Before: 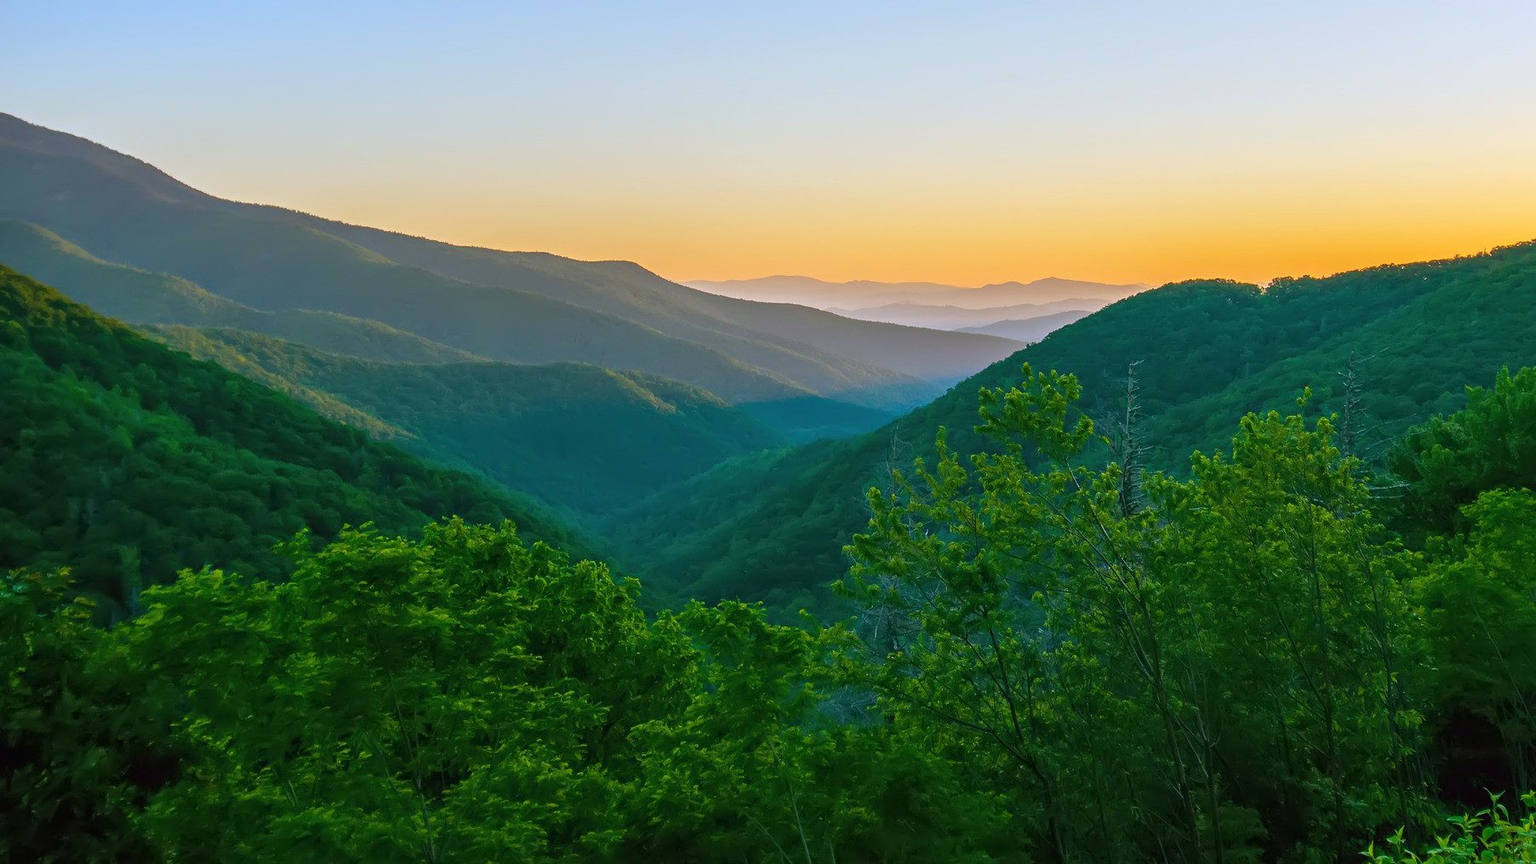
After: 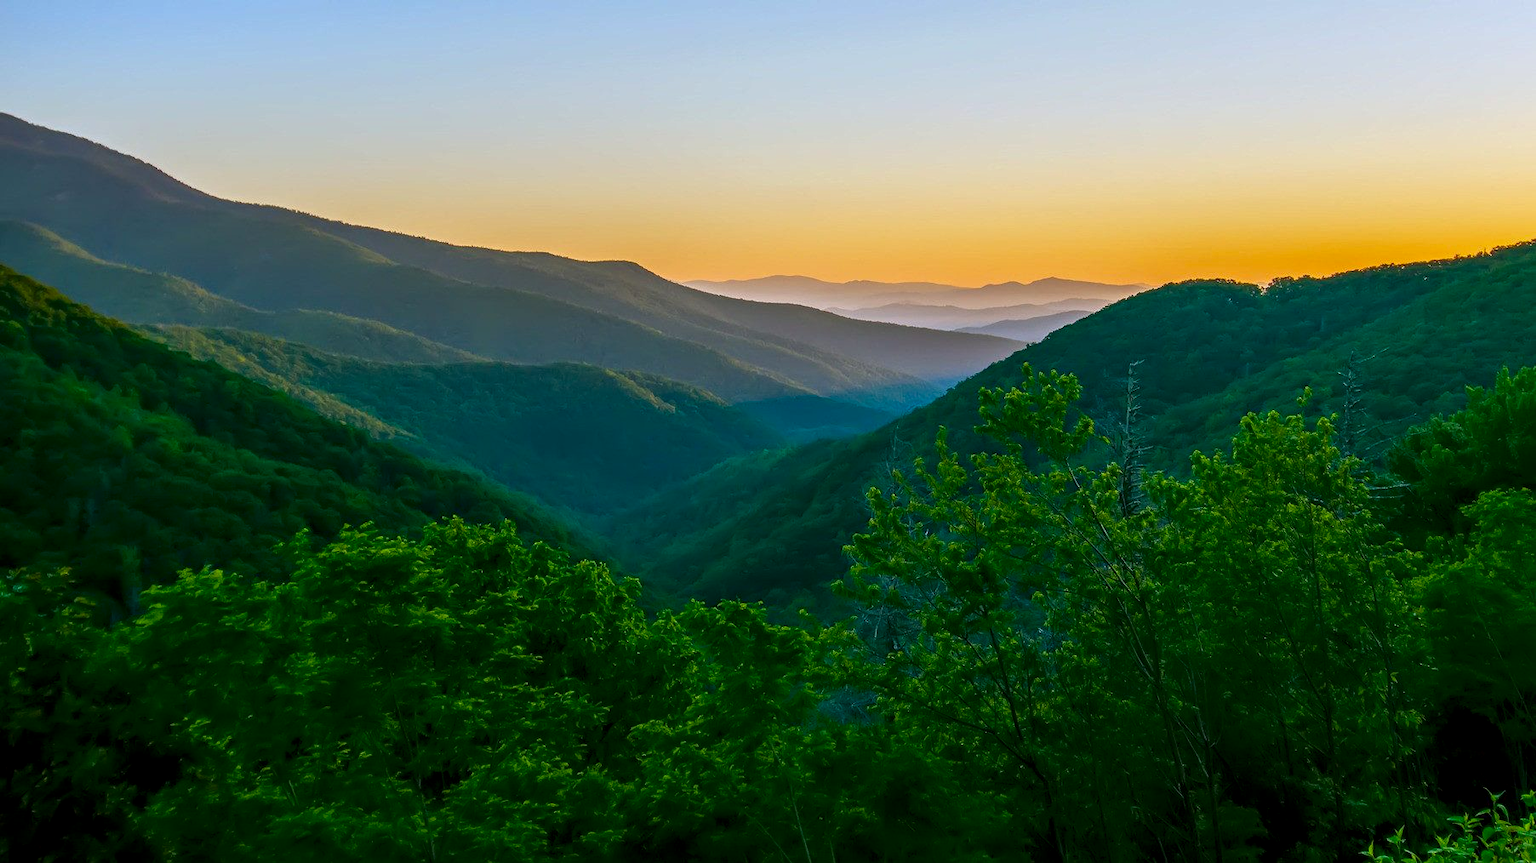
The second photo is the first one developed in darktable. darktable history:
contrast brightness saturation: contrast 0.065, brightness -0.136, saturation 0.114
local contrast: on, module defaults
